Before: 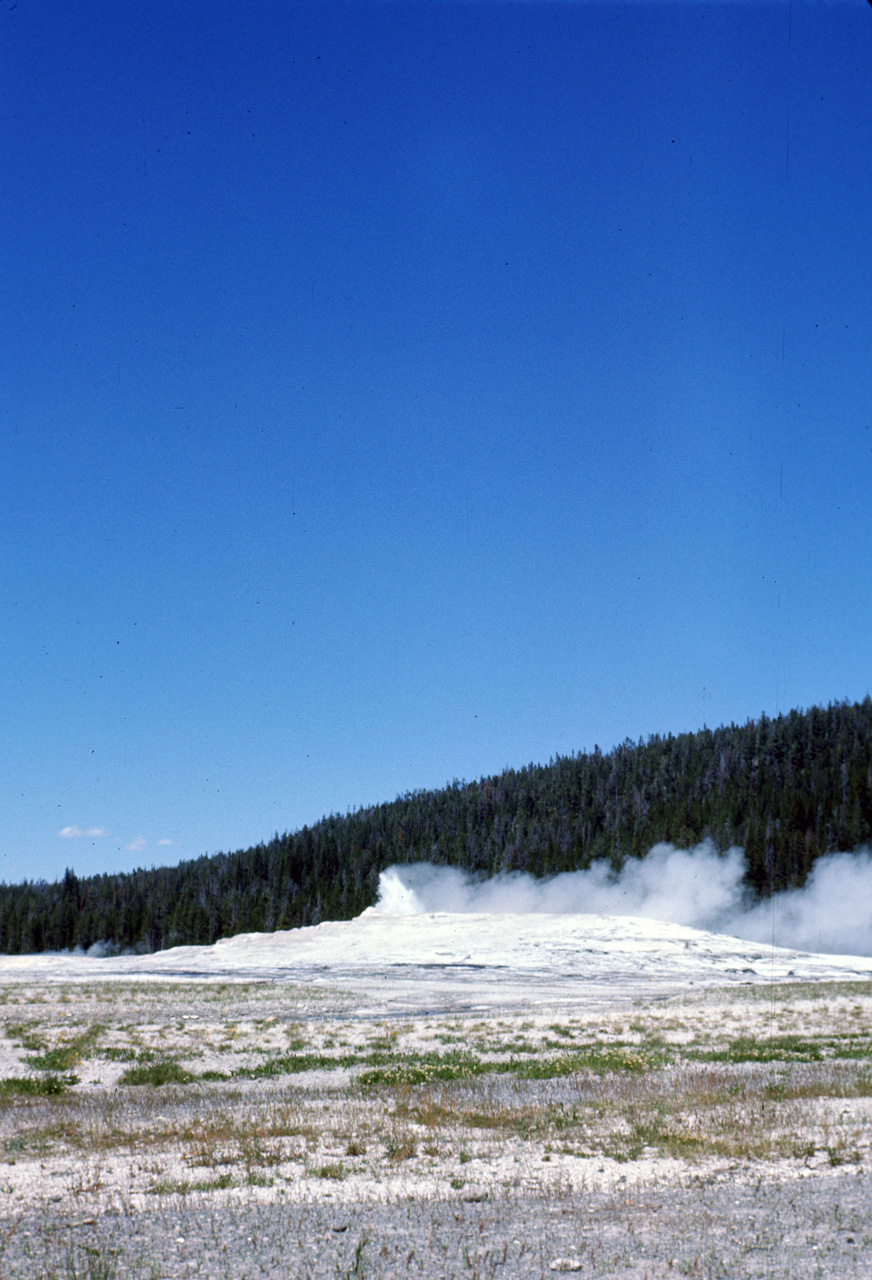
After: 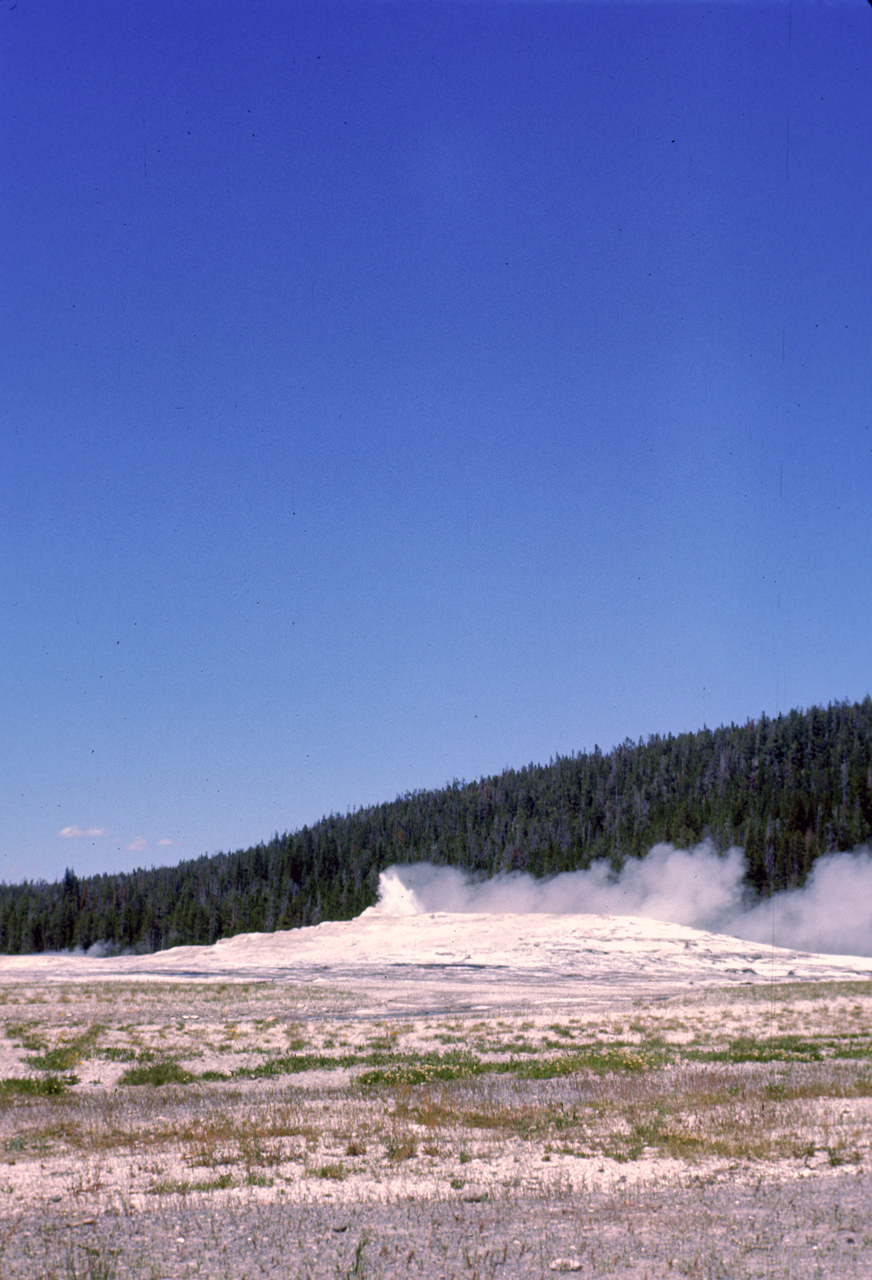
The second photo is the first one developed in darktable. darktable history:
color correction: highlights a* 12.6, highlights b* 5.5
shadows and highlights: on, module defaults
